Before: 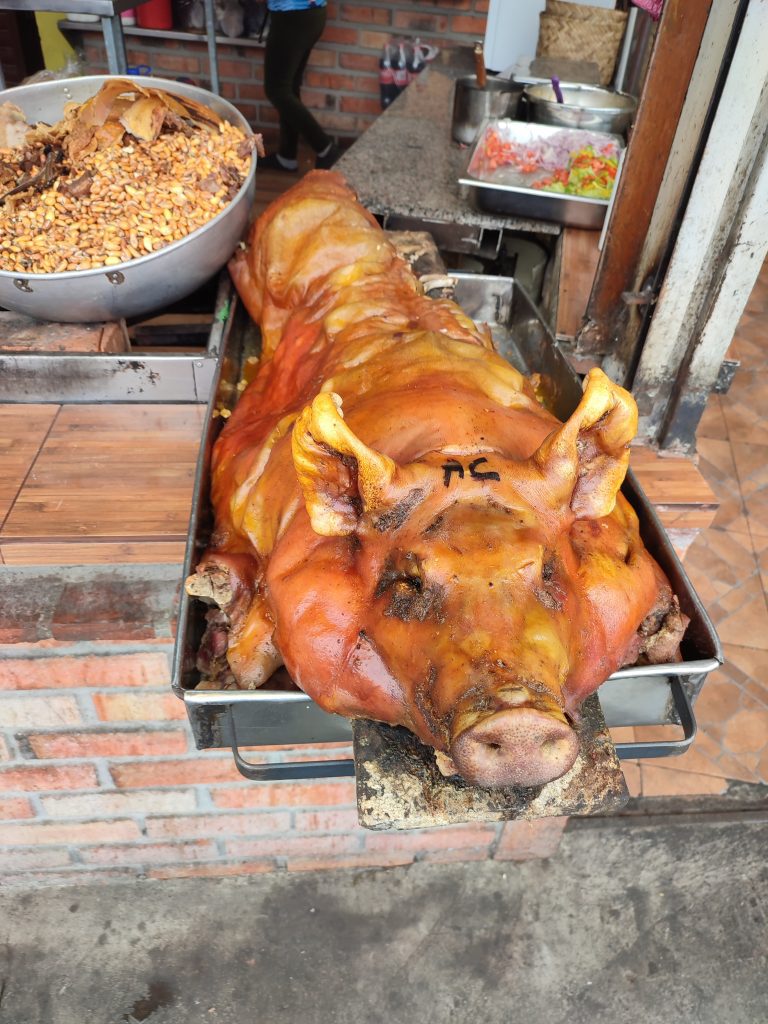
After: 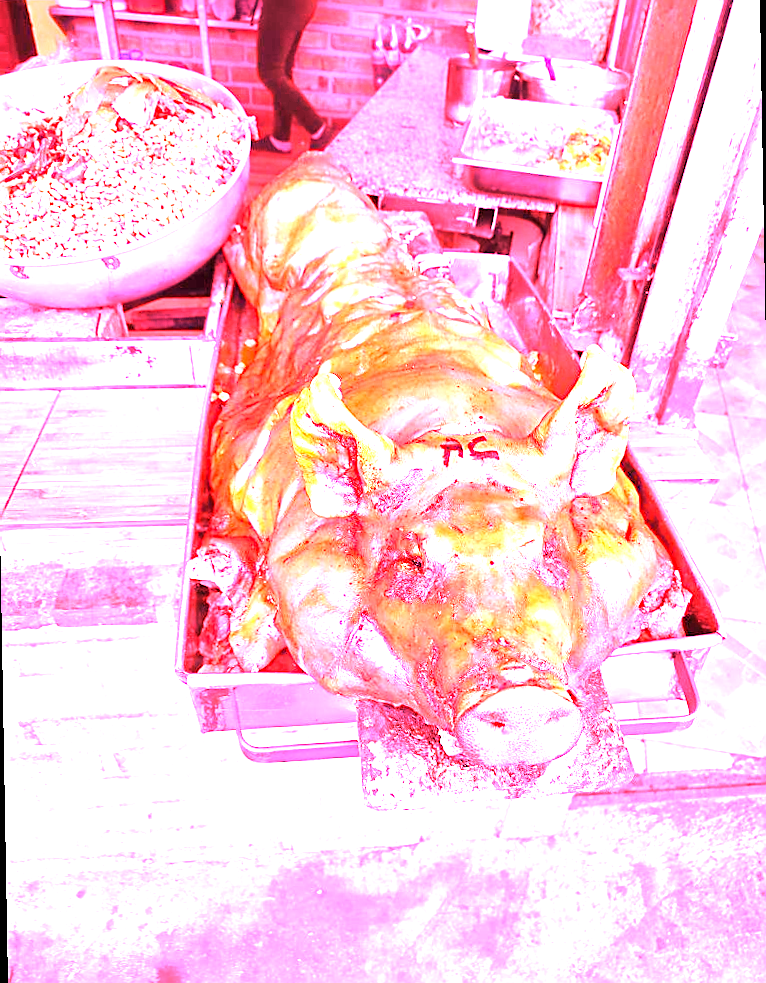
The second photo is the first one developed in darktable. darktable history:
rotate and perspective: rotation -1°, crop left 0.011, crop right 0.989, crop top 0.025, crop bottom 0.975
tone equalizer: on, module defaults
exposure: black level correction 0.001, exposure 1.735 EV, compensate highlight preservation false
sharpen: amount 0.2
white balance: red 4.26, blue 1.802
